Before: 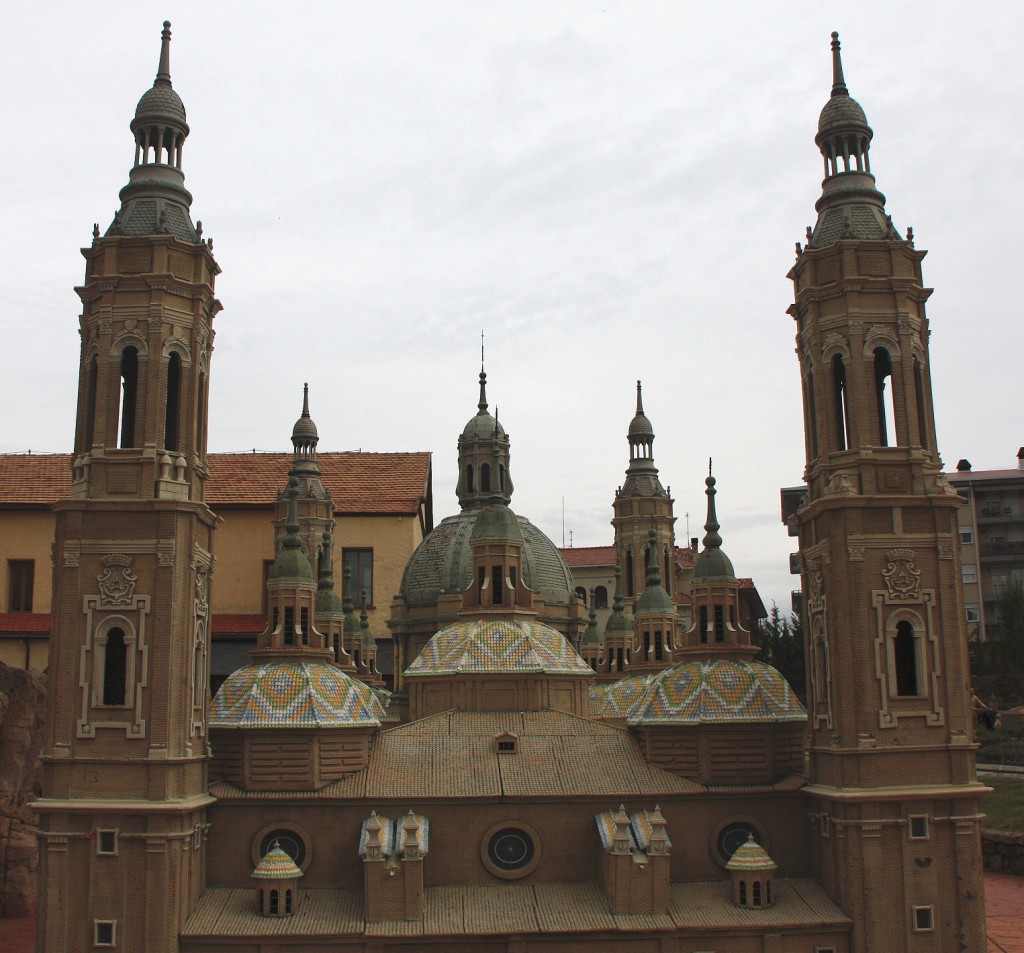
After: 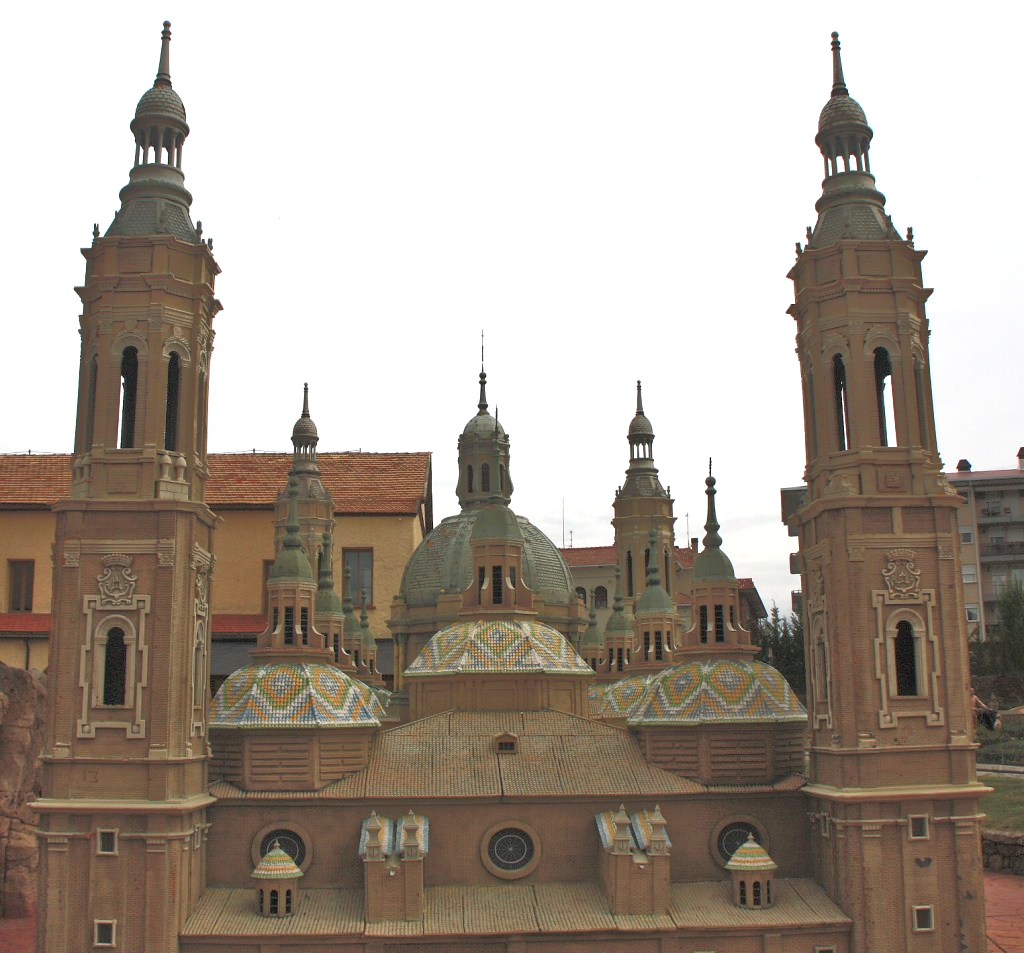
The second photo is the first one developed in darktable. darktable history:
exposure: exposure 0.4 EV, compensate highlight preservation false
tone equalizer: -8 EV -0.528 EV, -7 EV -0.319 EV, -6 EV -0.083 EV, -5 EV 0.413 EV, -4 EV 0.985 EV, -3 EV 0.791 EV, -2 EV -0.01 EV, -1 EV 0.14 EV, +0 EV -0.012 EV, smoothing 1
